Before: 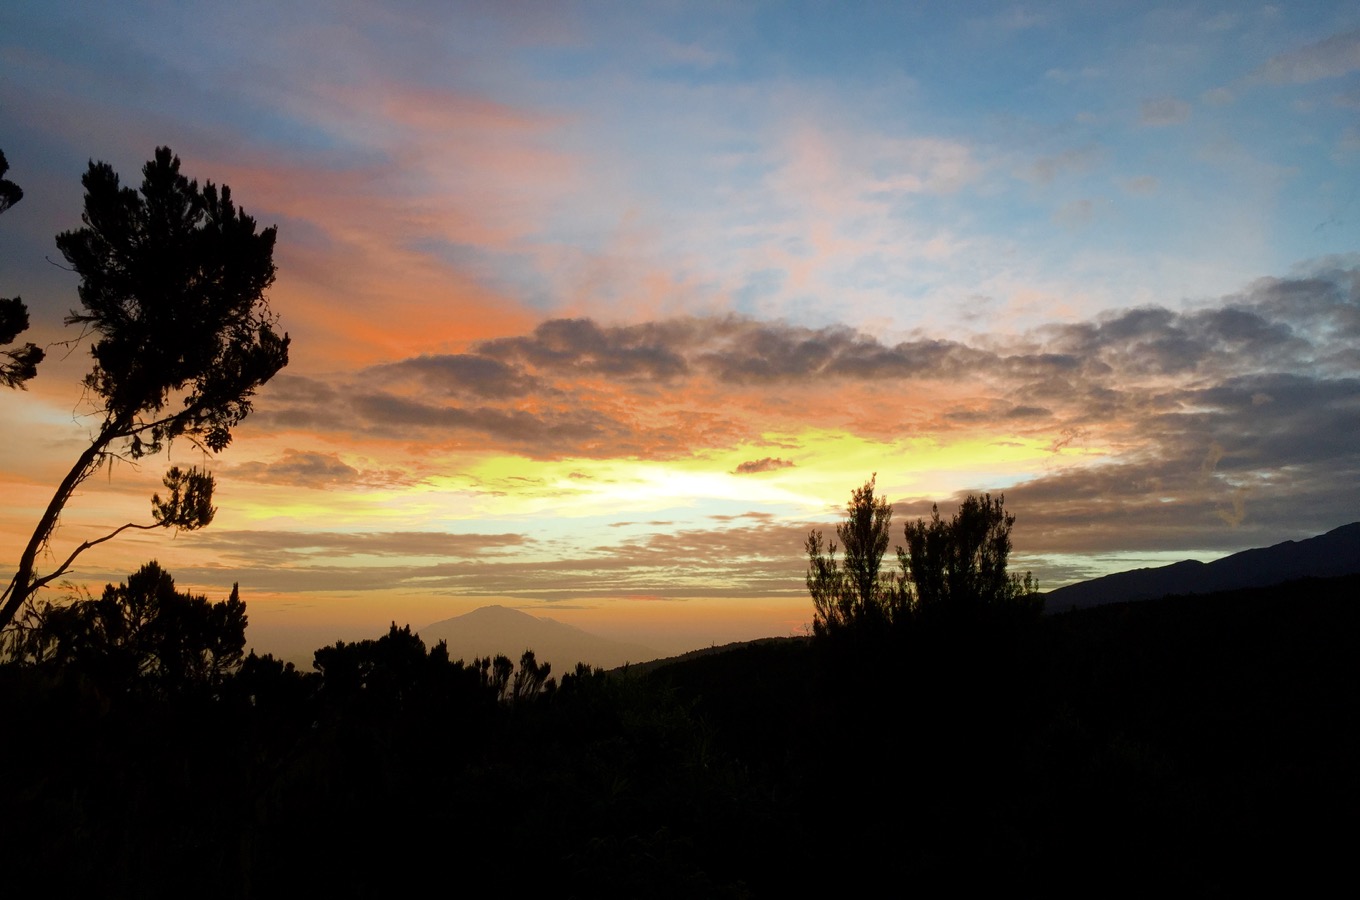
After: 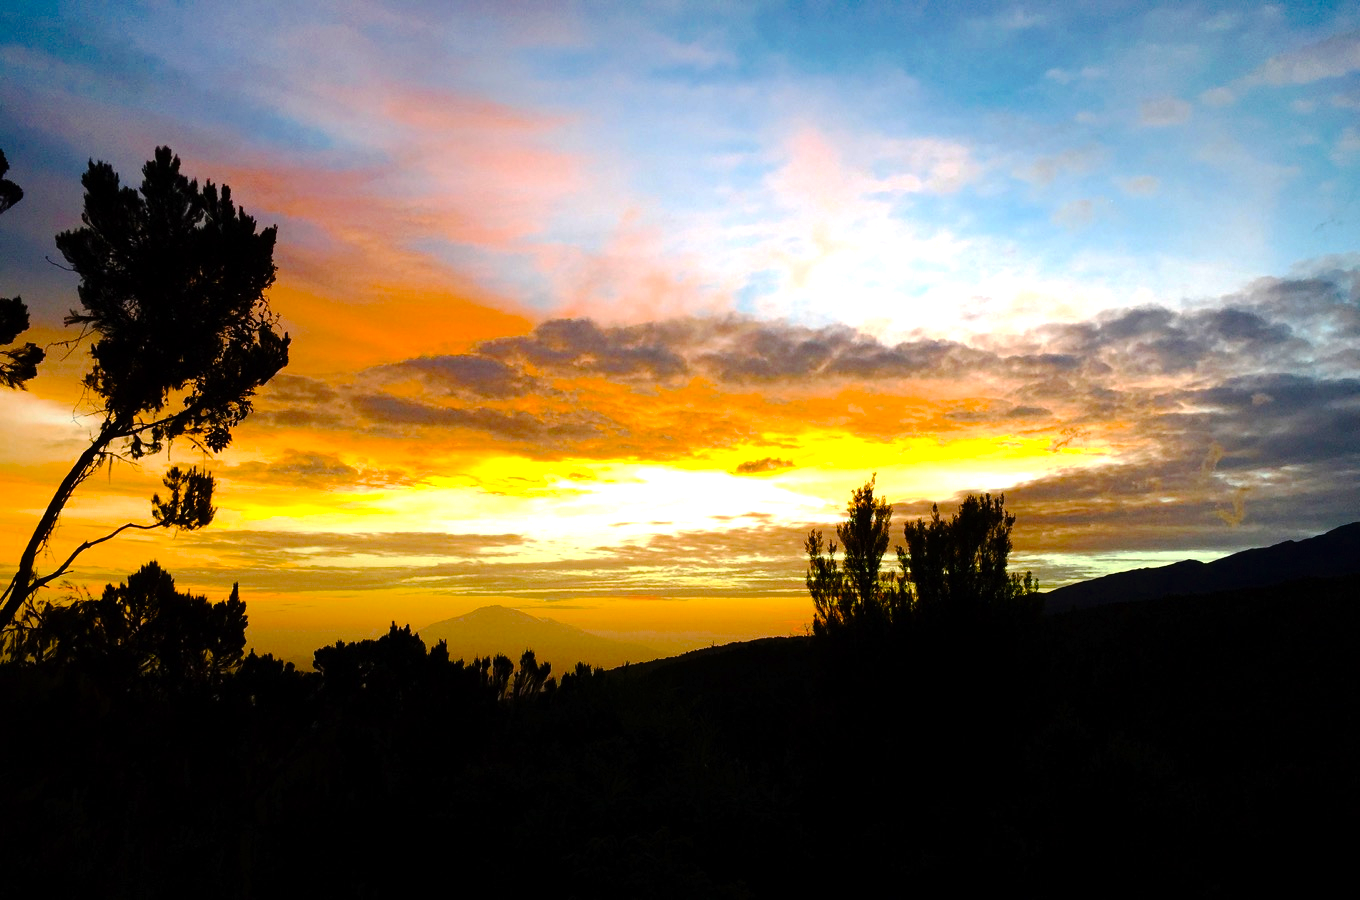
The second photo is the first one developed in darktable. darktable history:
color balance rgb: linear chroma grading › shadows 9.866%, linear chroma grading › highlights 10.47%, linear chroma grading › global chroma 14.523%, linear chroma grading › mid-tones 14.844%, perceptual saturation grading › global saturation 19.634%, perceptual brilliance grading › global brilliance 14.826%, perceptual brilliance grading › shadows -35.738%, global vibrance 6.881%, saturation formula JzAzBz (2021)
tone equalizer: -8 EV -0.438 EV, -7 EV -0.39 EV, -6 EV -0.335 EV, -5 EV -0.25 EV, -3 EV 0.213 EV, -2 EV 0.363 EV, -1 EV 0.412 EV, +0 EV 0.428 EV, edges refinement/feathering 500, mask exposure compensation -1.57 EV, preserve details no
tone curve: curves: ch0 [(0, 0) (0.003, 0.006) (0.011, 0.014) (0.025, 0.024) (0.044, 0.035) (0.069, 0.046) (0.1, 0.074) (0.136, 0.115) (0.177, 0.161) (0.224, 0.226) (0.277, 0.293) (0.335, 0.364) (0.399, 0.441) (0.468, 0.52) (0.543, 0.58) (0.623, 0.657) (0.709, 0.72) (0.801, 0.794) (0.898, 0.883) (1, 1)], preserve colors none
exposure: exposure 0.197 EV, compensate exposure bias true, compensate highlight preservation false
